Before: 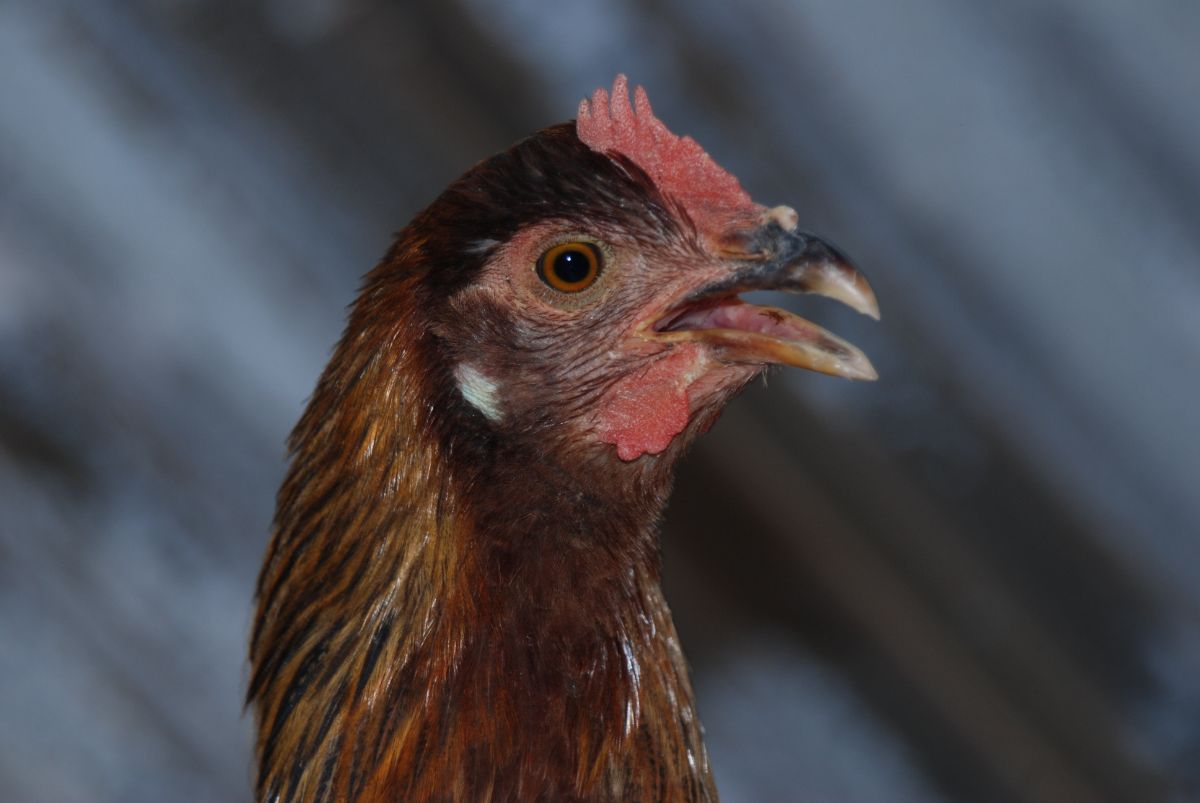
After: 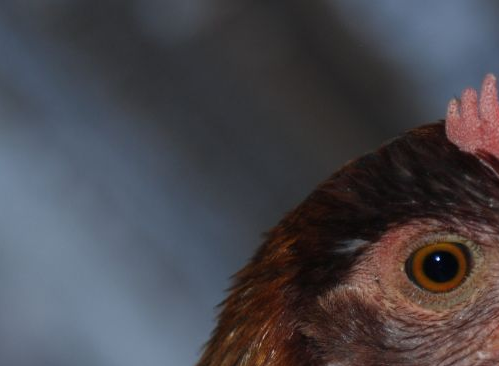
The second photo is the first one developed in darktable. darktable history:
crop and rotate: left 10.947%, top 0.063%, right 47.423%, bottom 54.308%
